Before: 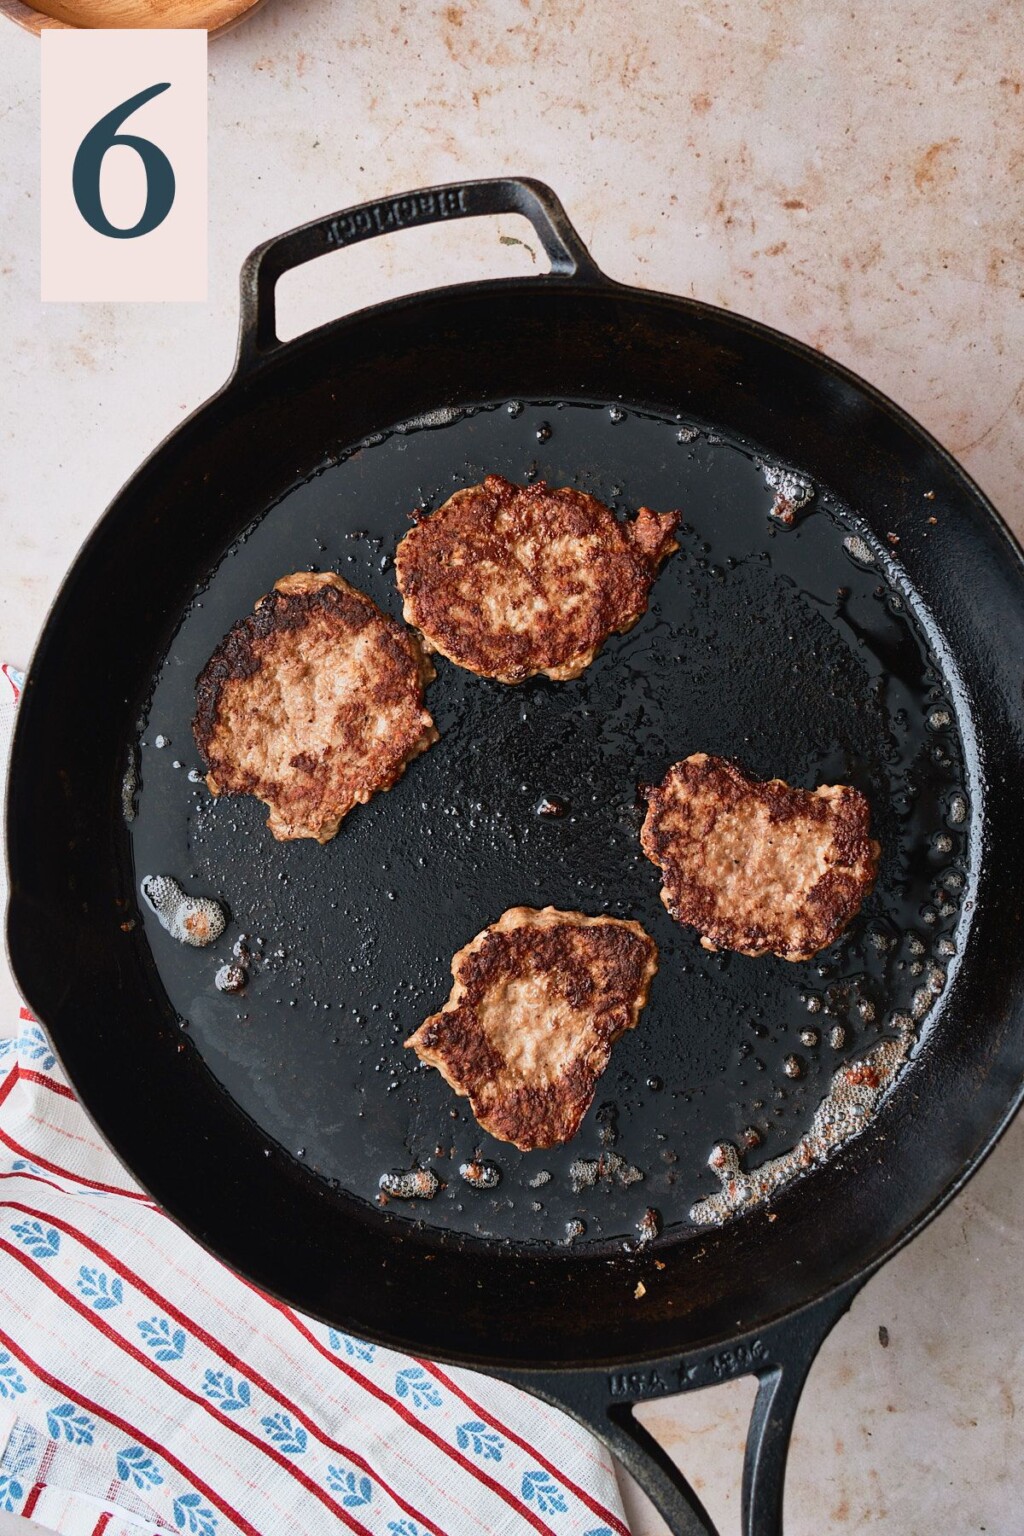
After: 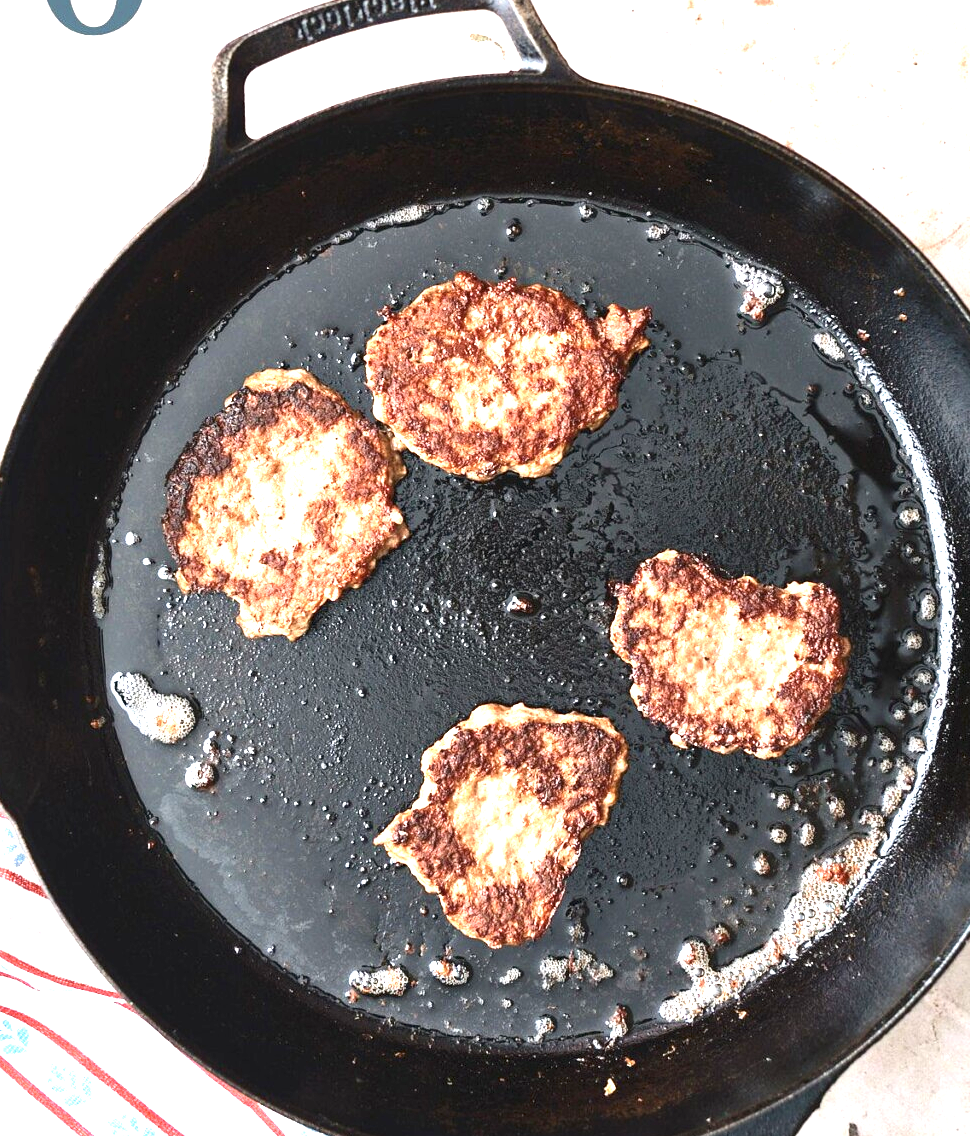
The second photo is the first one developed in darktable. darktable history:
crop and rotate: left 2.985%, top 13.263%, right 2.191%, bottom 12.737%
exposure: exposure 1.997 EV, compensate highlight preservation false
contrast brightness saturation: contrast 0.108, saturation -0.174
